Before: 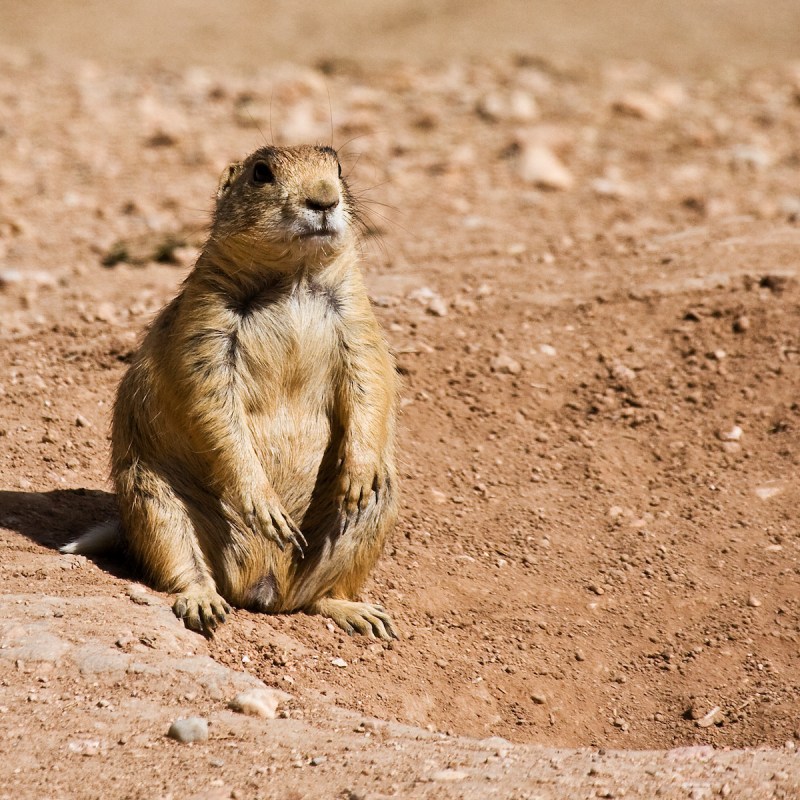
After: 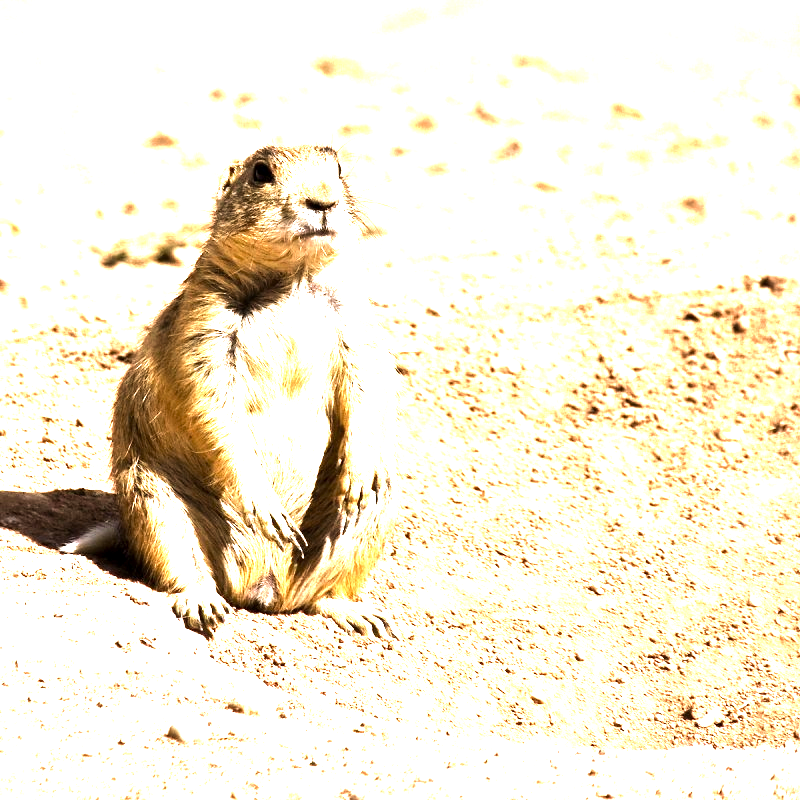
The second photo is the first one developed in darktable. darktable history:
tone equalizer: -8 EV -0.728 EV, -7 EV -0.675 EV, -6 EV -0.562 EV, -5 EV -0.363 EV, -3 EV 0.389 EV, -2 EV 0.6 EV, -1 EV 0.677 EV, +0 EV 0.774 EV, edges refinement/feathering 500, mask exposure compensation -1.57 EV, preserve details no
velvia: on, module defaults
shadows and highlights: radius 334.93, shadows 65.25, highlights 6.33, compress 88.15%, soften with gaussian
exposure: black level correction 0.001, exposure 1.729 EV, compensate highlight preservation false
